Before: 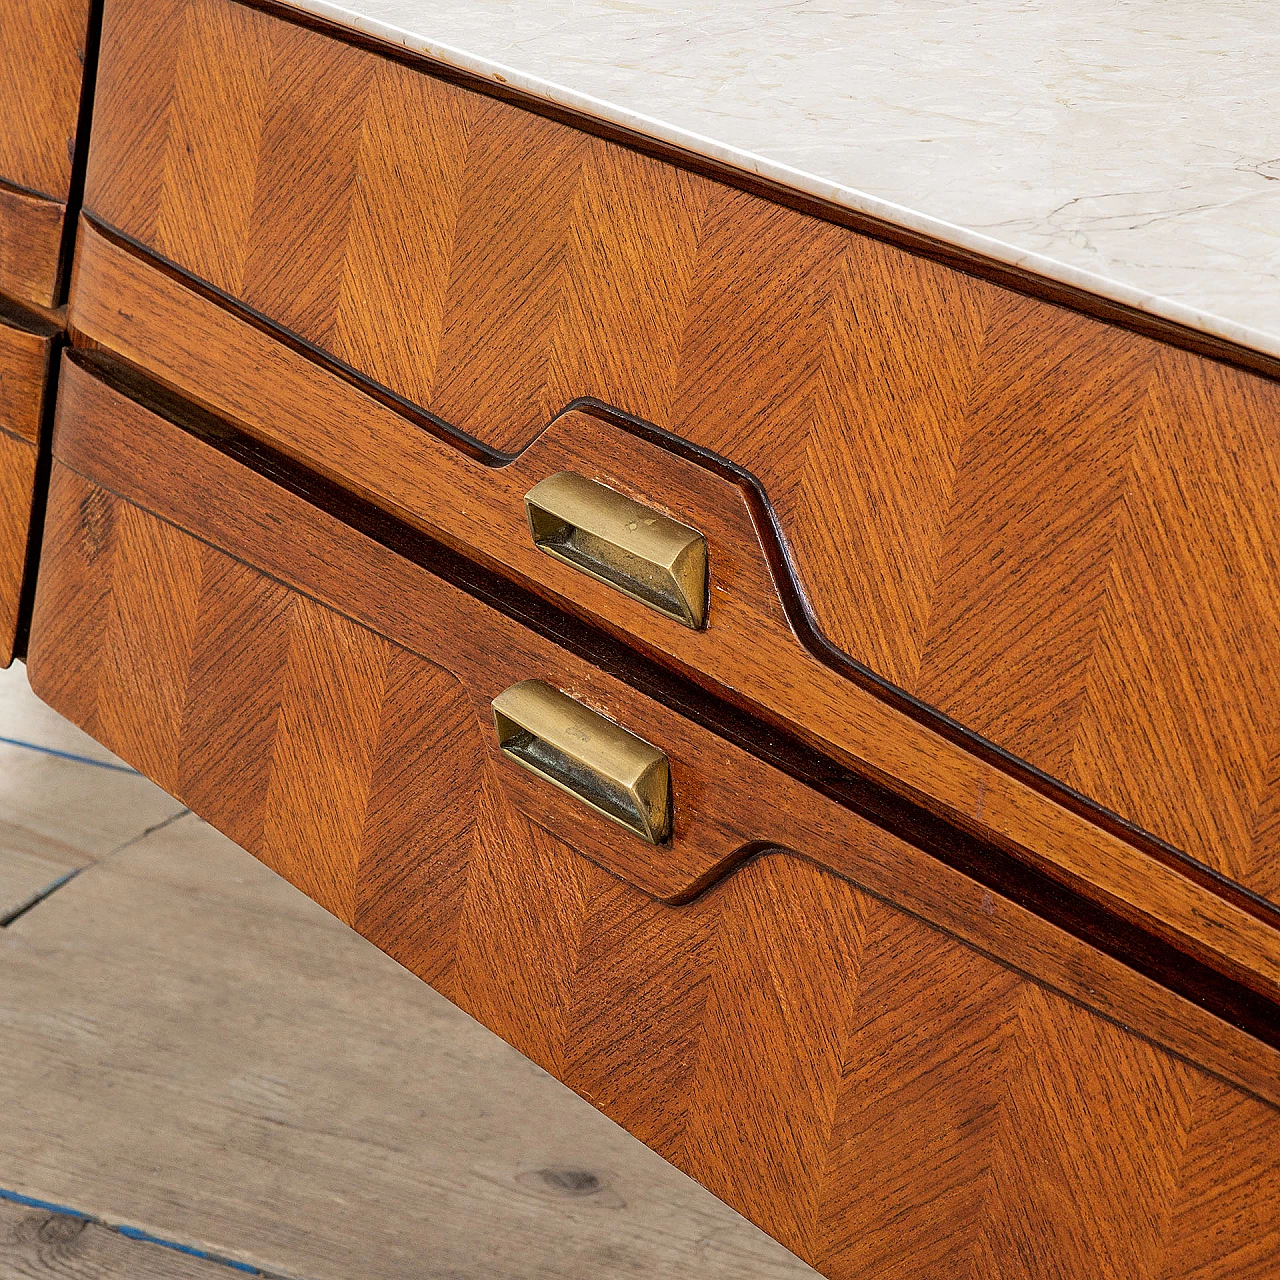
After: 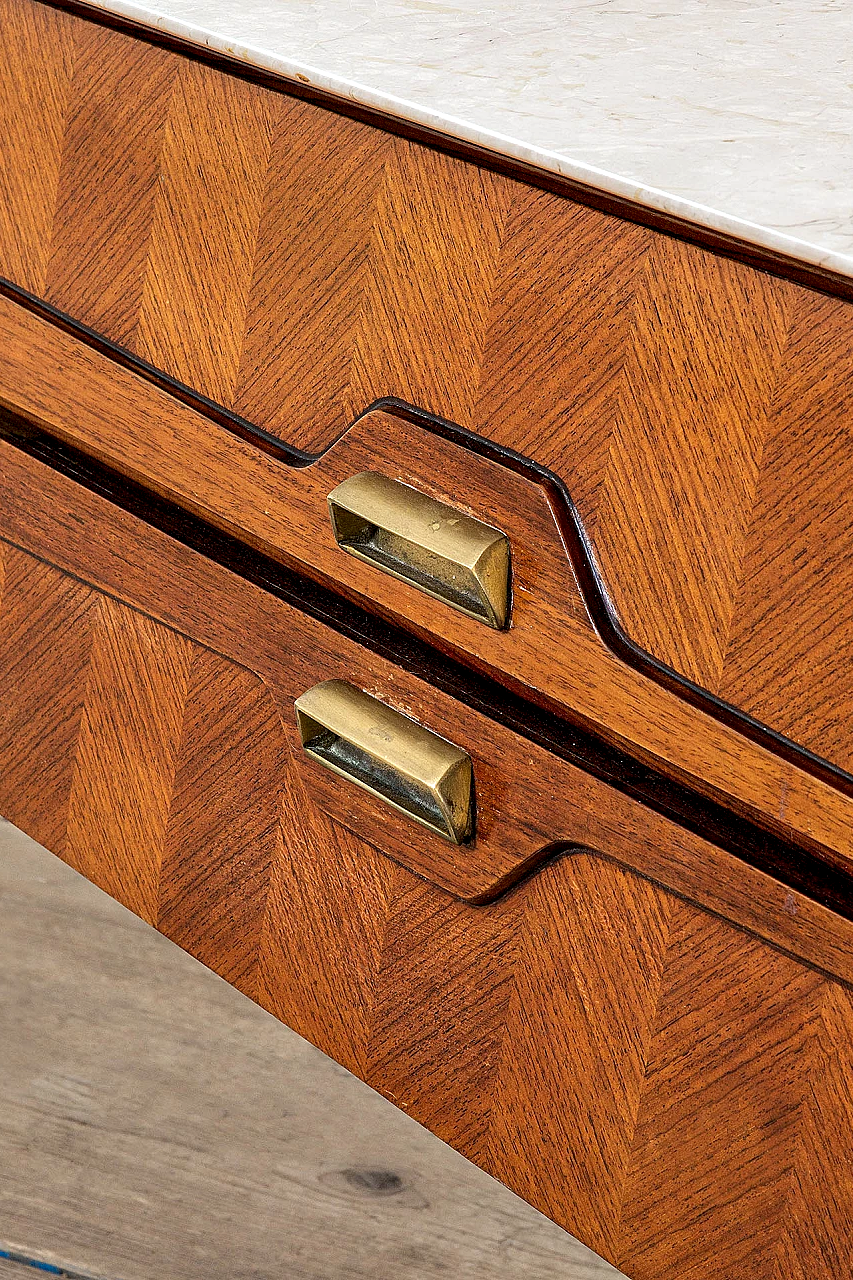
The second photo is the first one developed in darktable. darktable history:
contrast equalizer: octaves 7, y [[0.6 ×6], [0.55 ×6], [0 ×6], [0 ×6], [0 ×6]], mix 0.53
crop and rotate: left 15.446%, right 17.836%
white balance: red 1, blue 1
